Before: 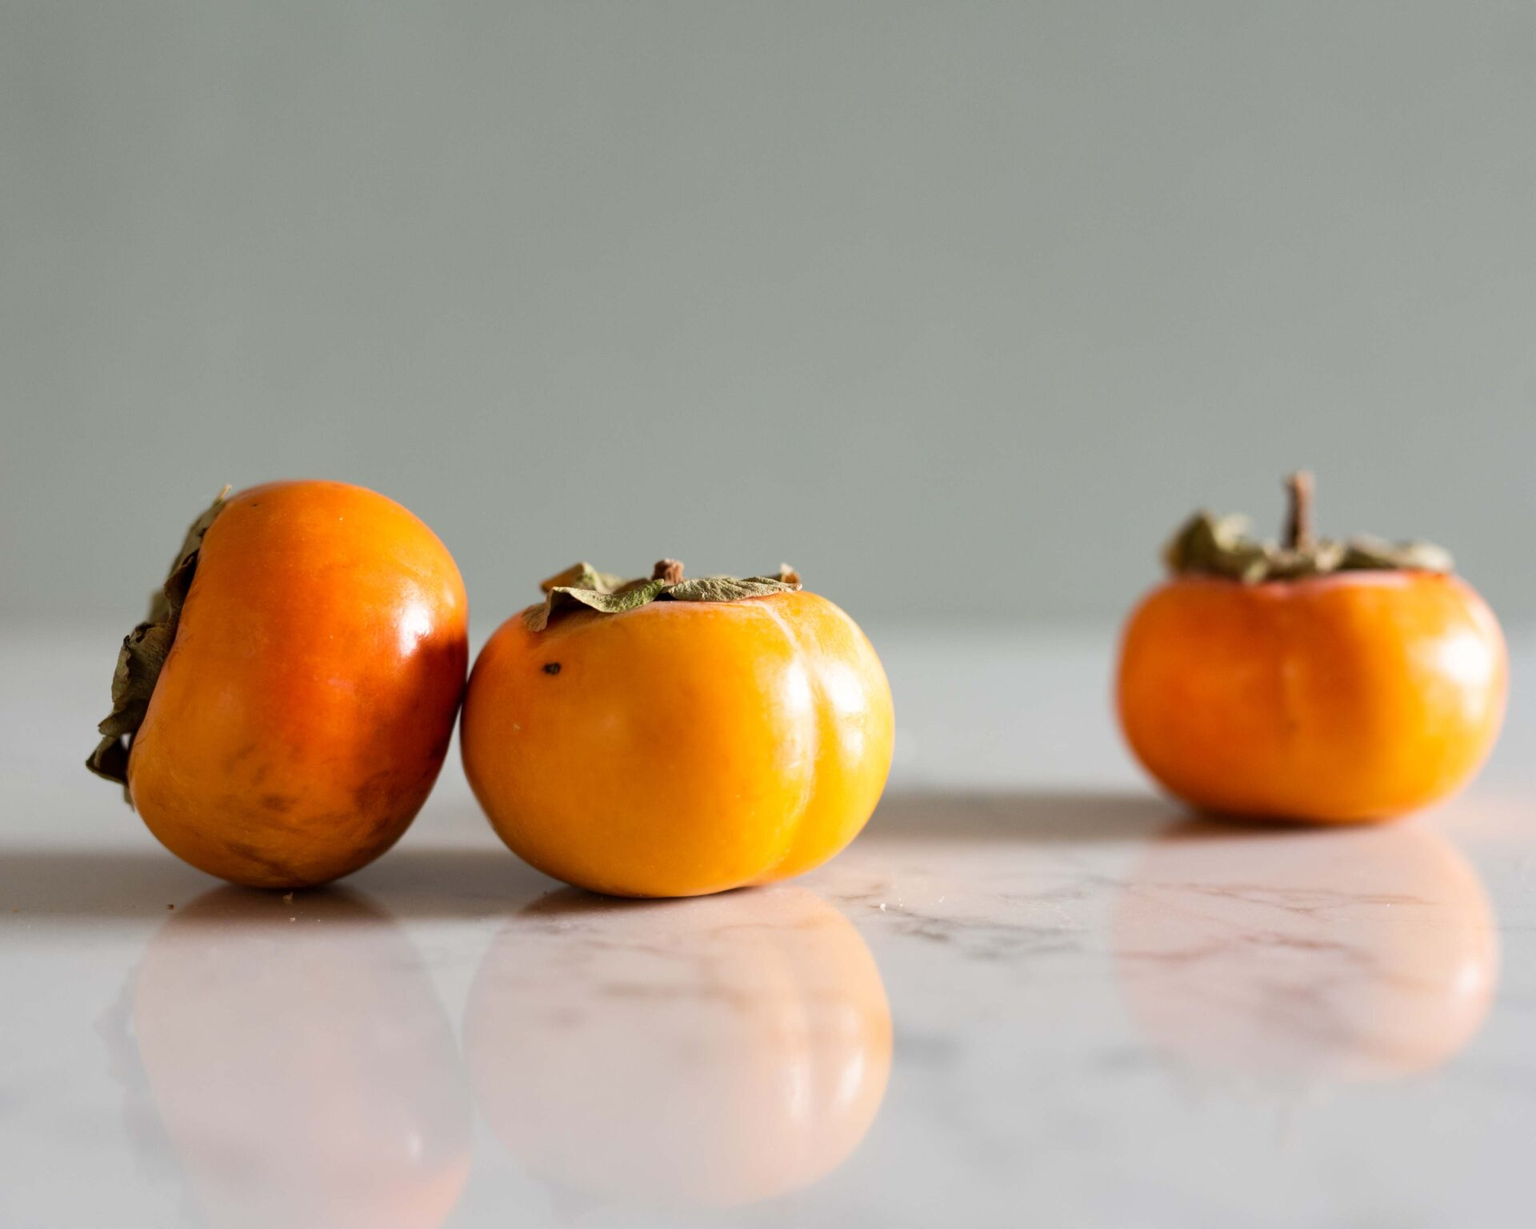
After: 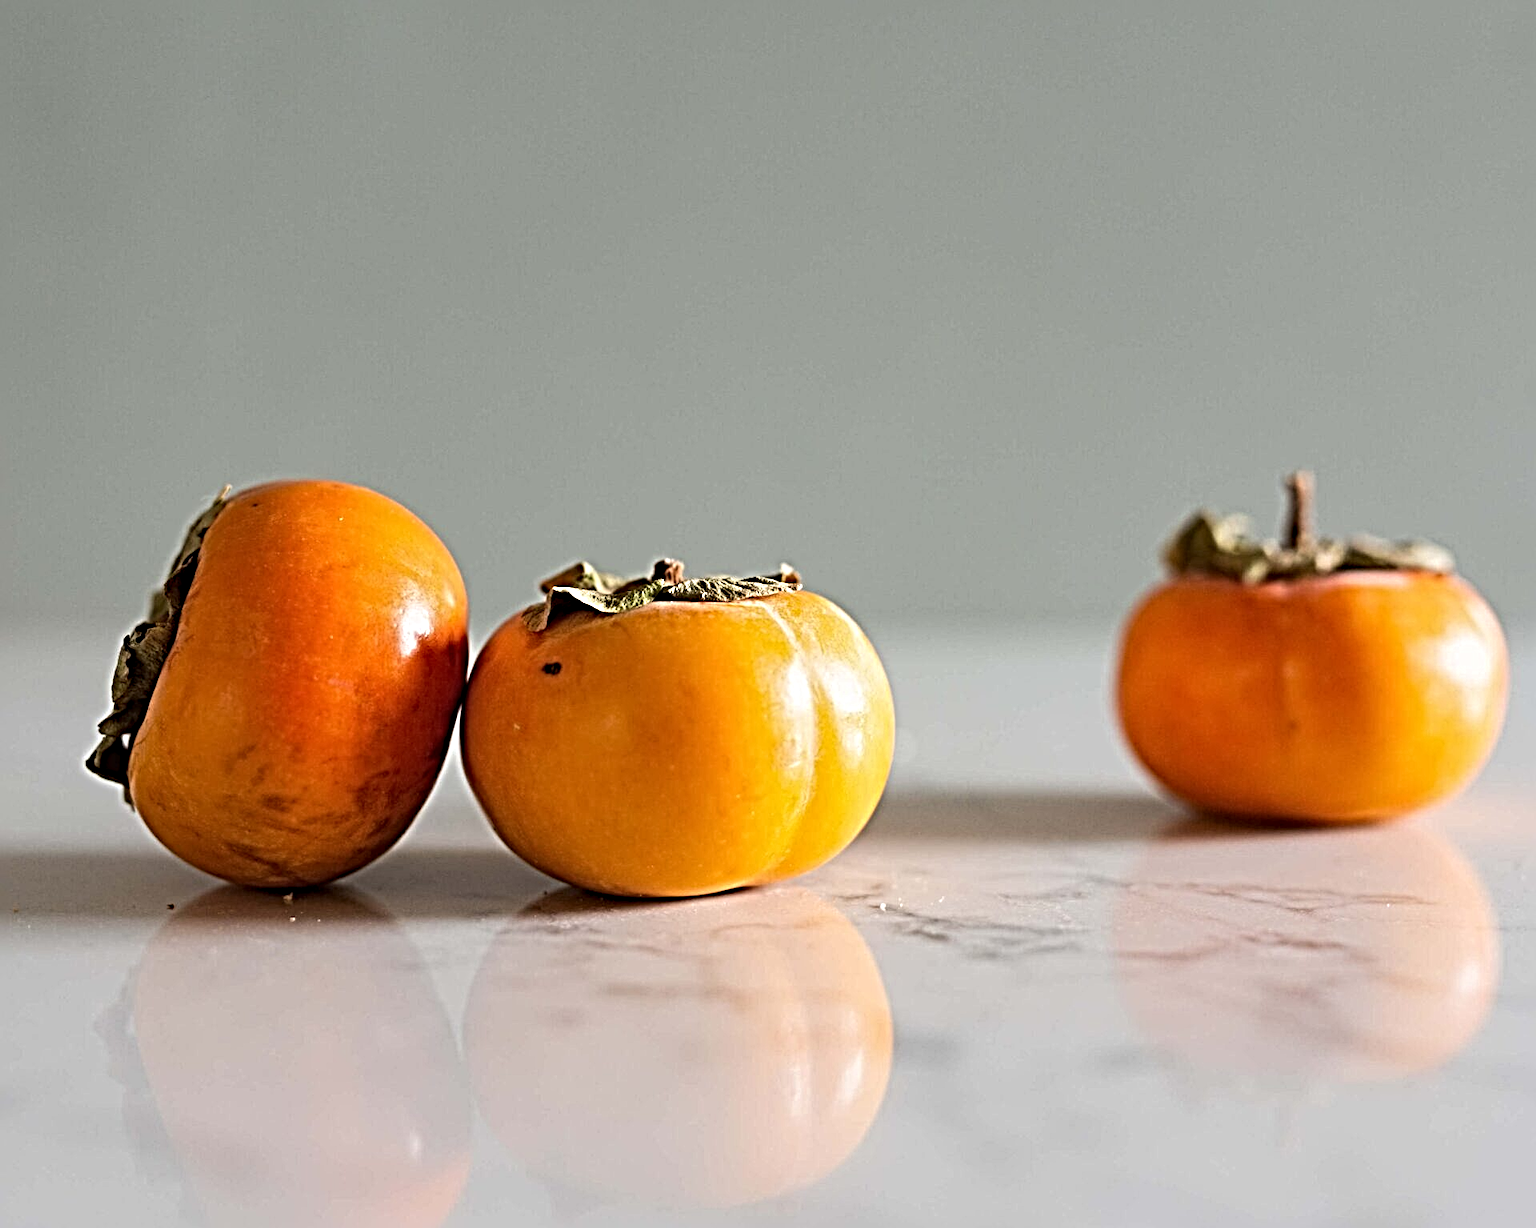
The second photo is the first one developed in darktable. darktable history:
sharpen: radius 6.254, amount 1.793, threshold 0.132
